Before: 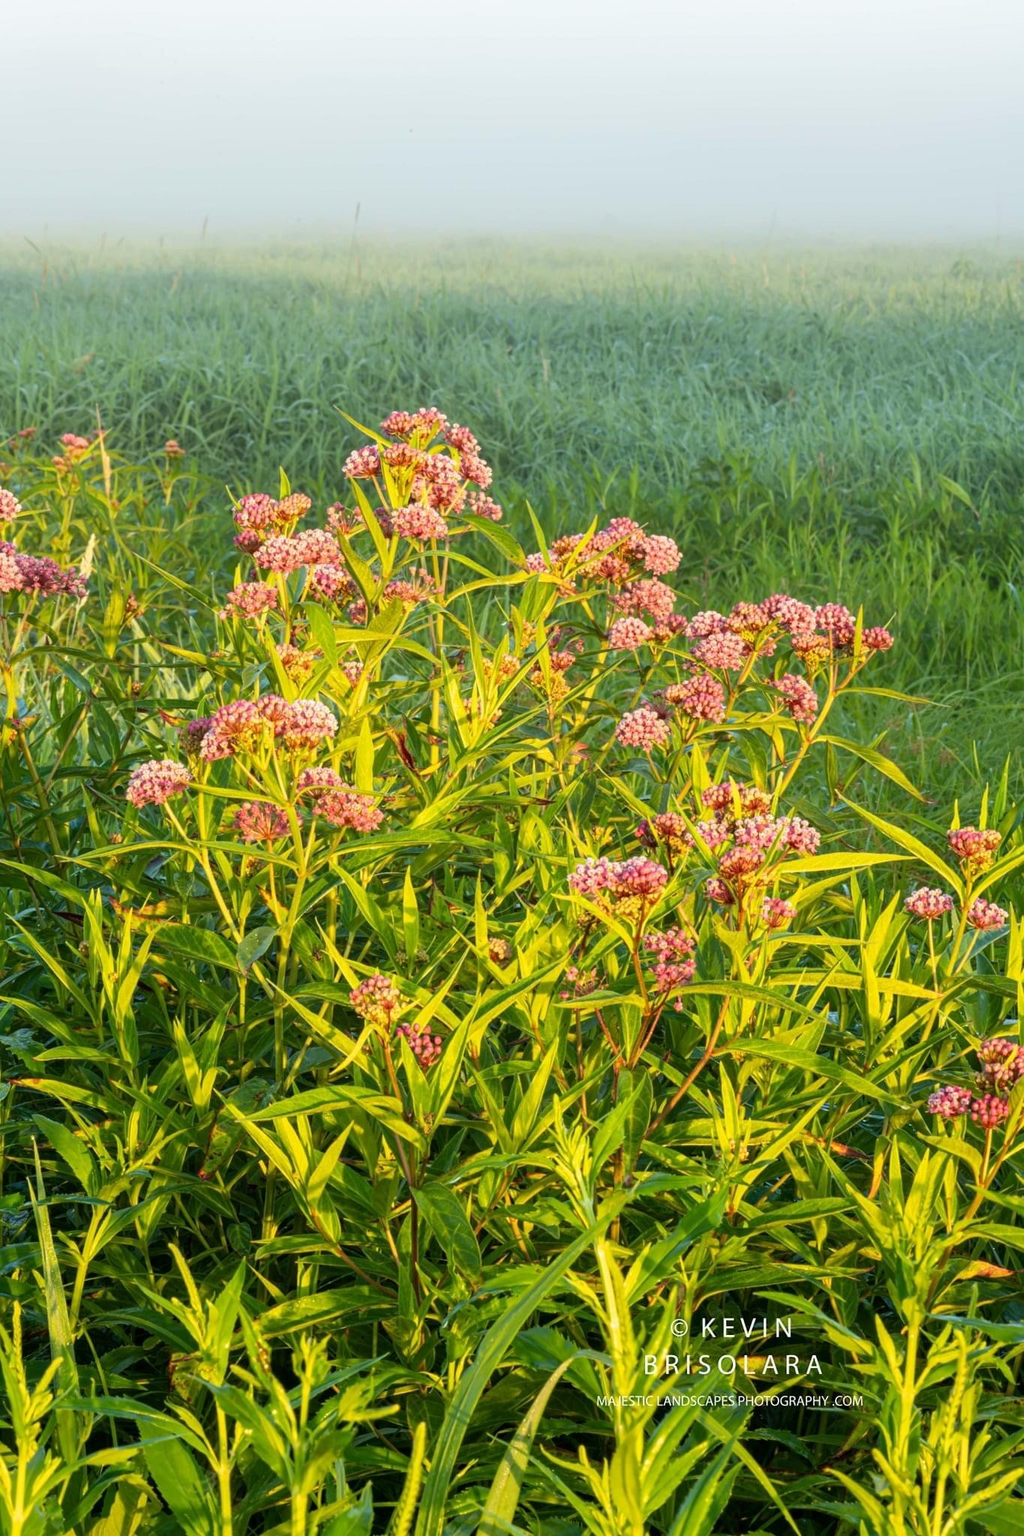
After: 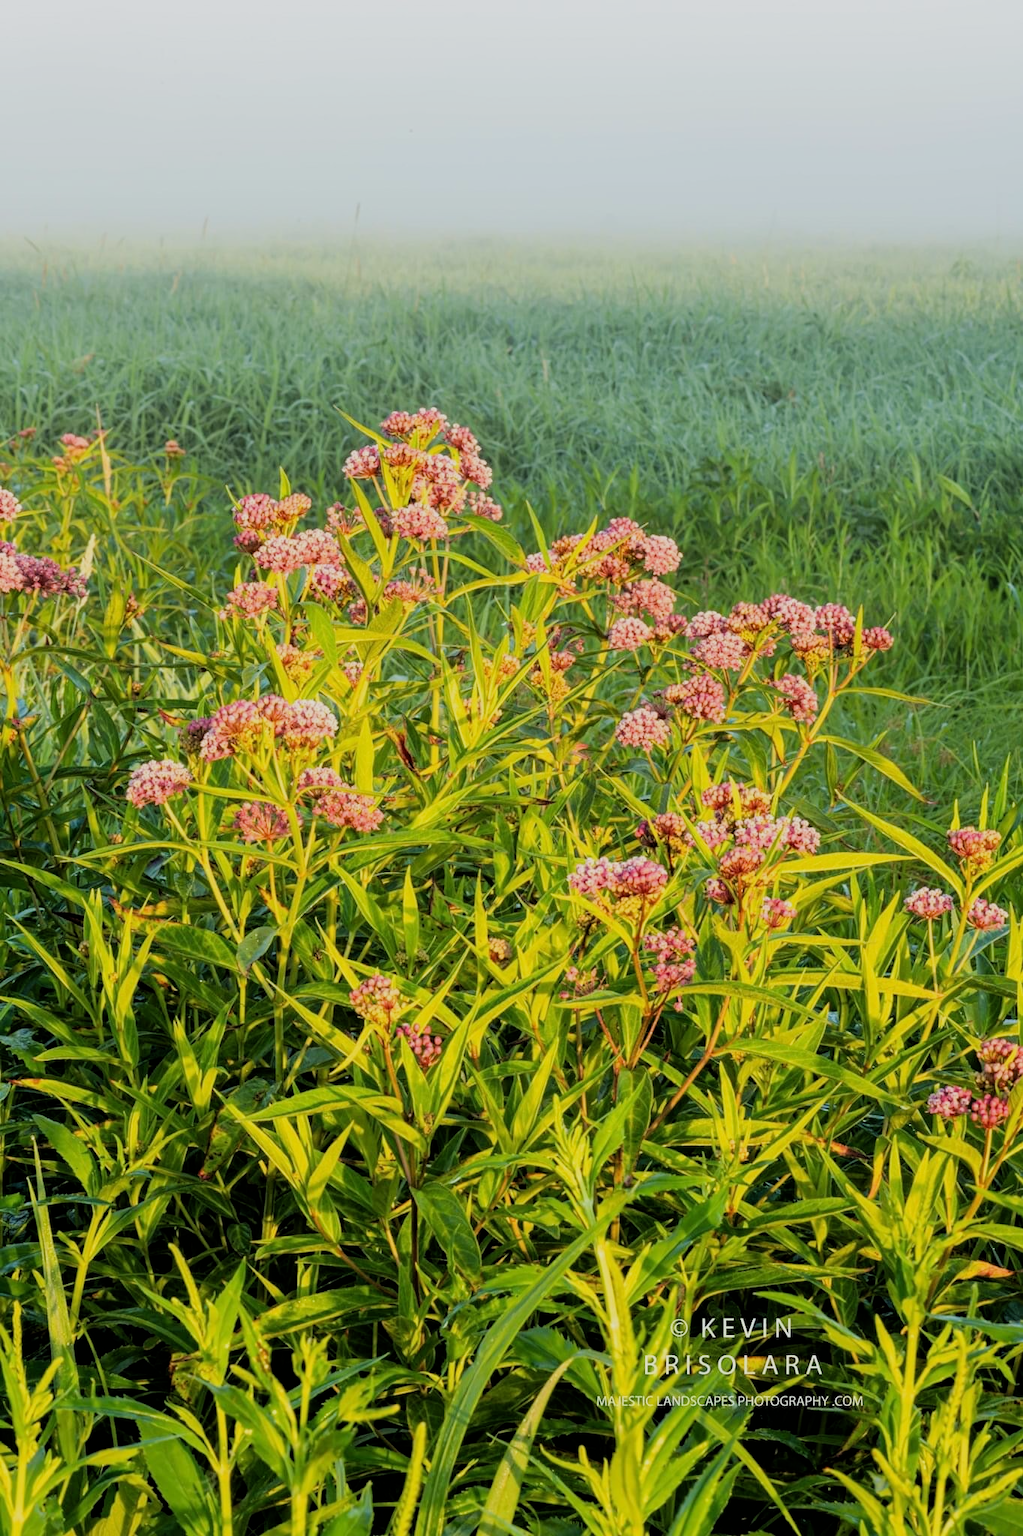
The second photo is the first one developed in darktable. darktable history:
filmic rgb: black relative exposure -5.08 EV, white relative exposure 3.98 EV, hardness 2.89, contrast 1.098, highlights saturation mix -21.32%, iterations of high-quality reconstruction 0
